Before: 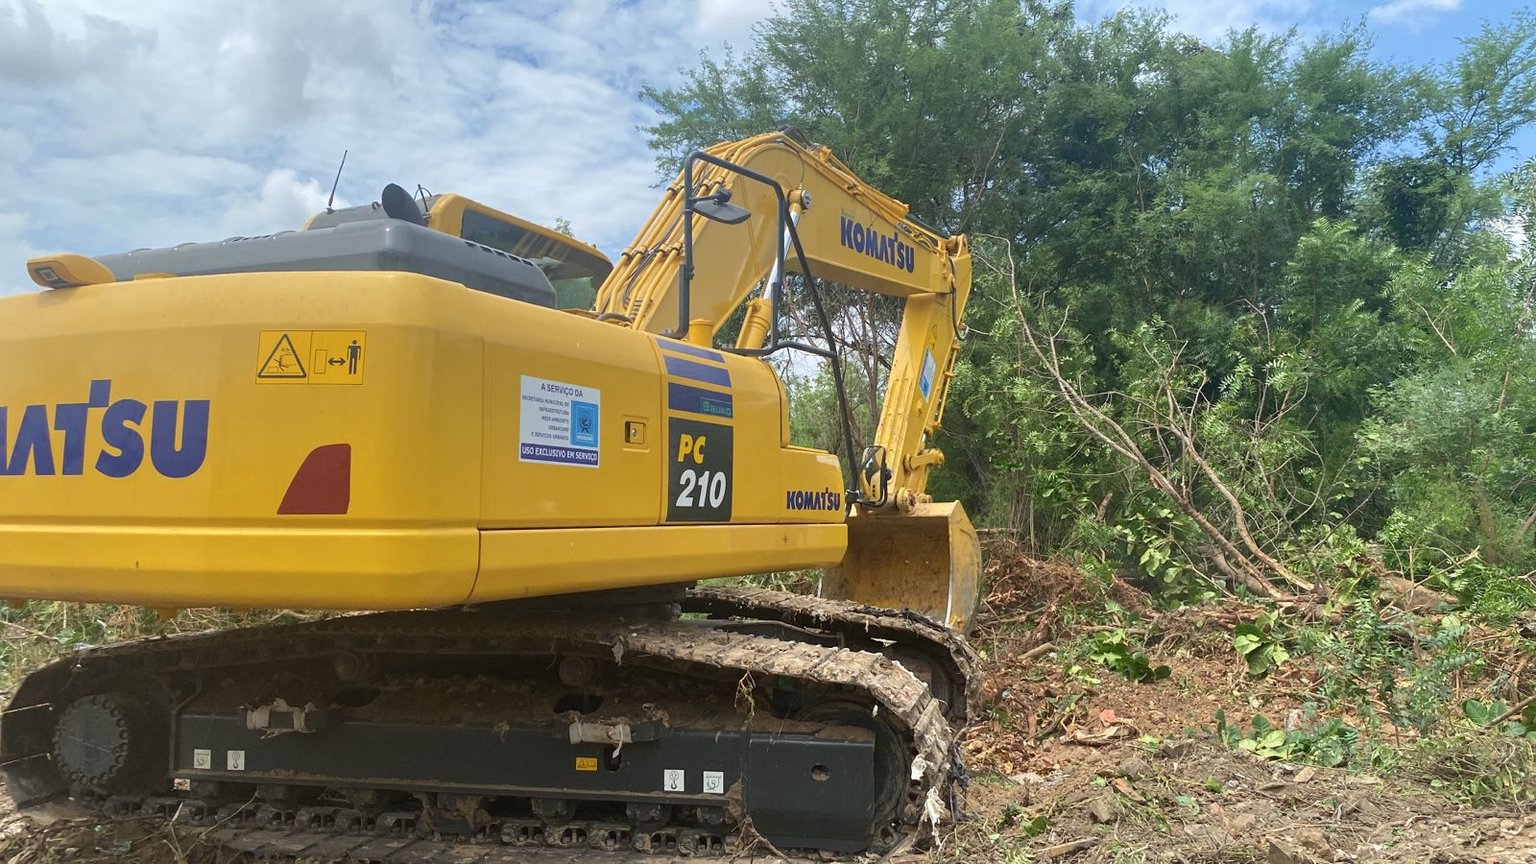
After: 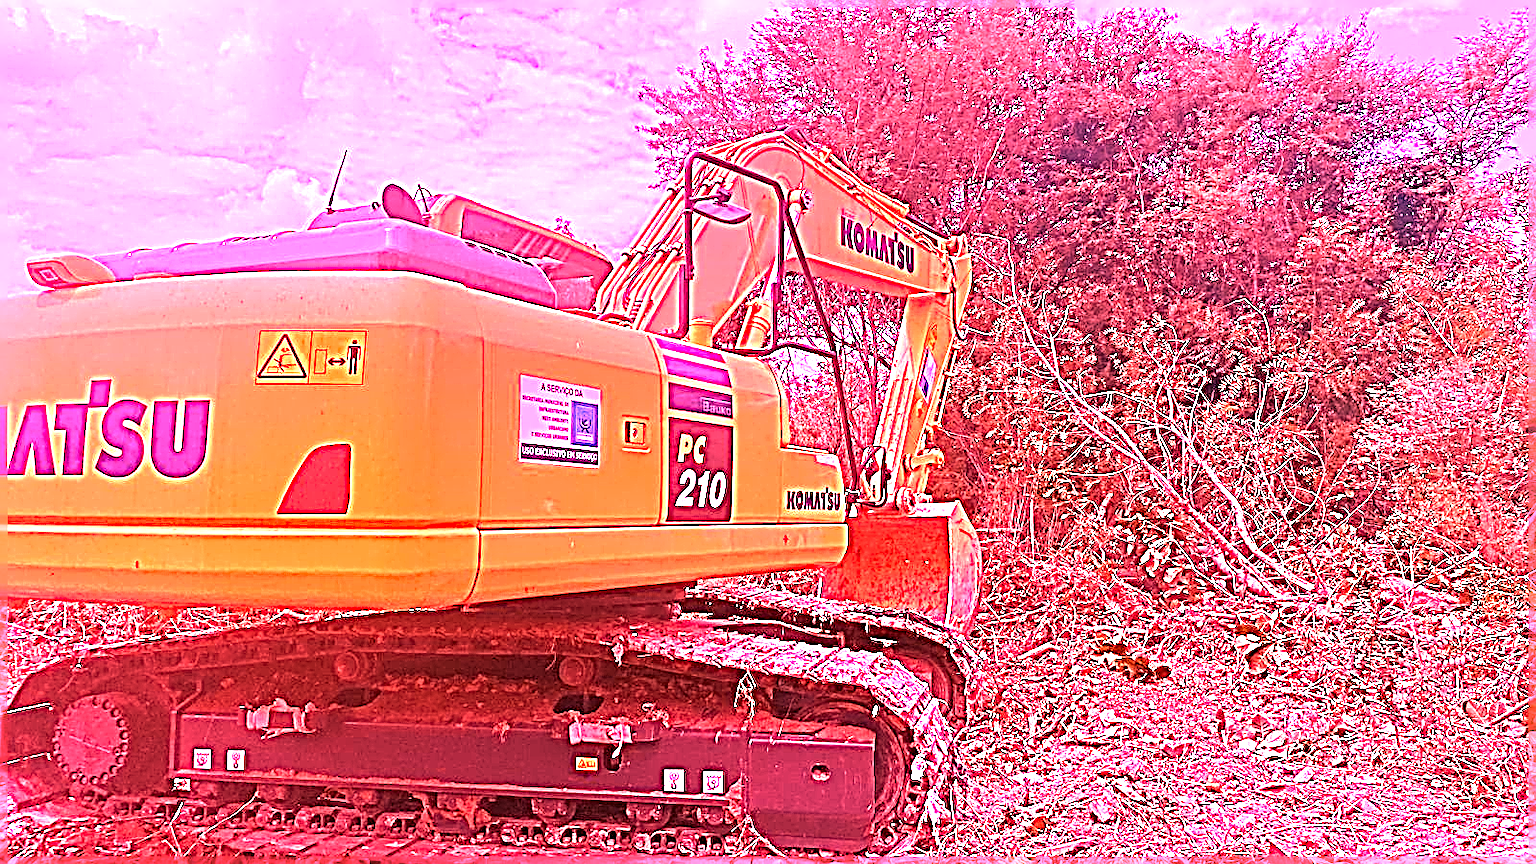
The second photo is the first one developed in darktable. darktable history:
sharpen: radius 3.158, amount 1.731
white balance: red 4.26, blue 1.802
